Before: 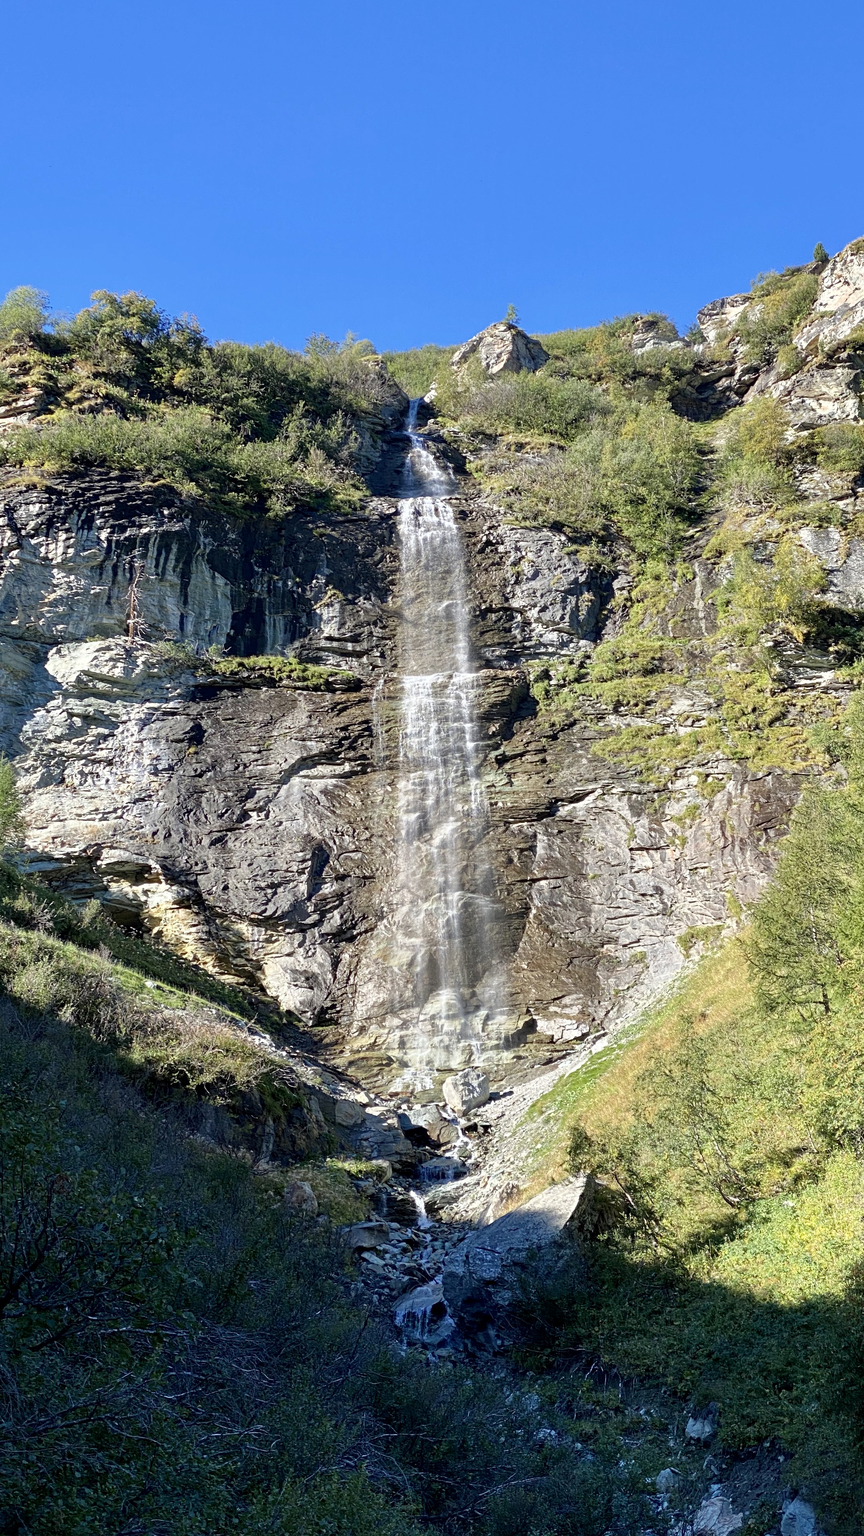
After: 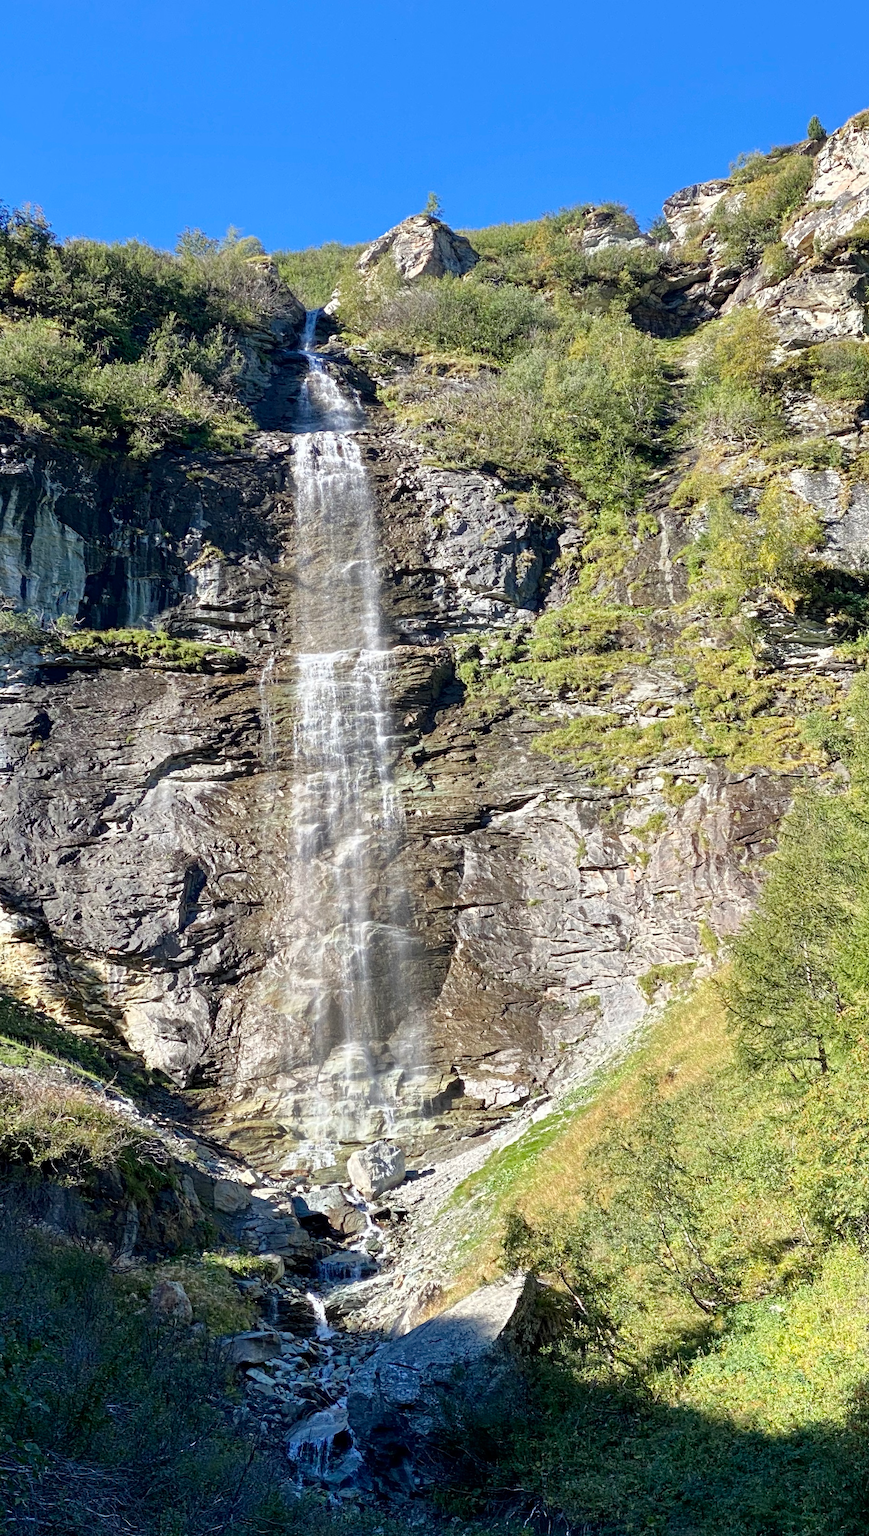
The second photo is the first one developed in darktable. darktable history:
crop: left 18.89%, top 9.744%, right 0%, bottom 9.665%
